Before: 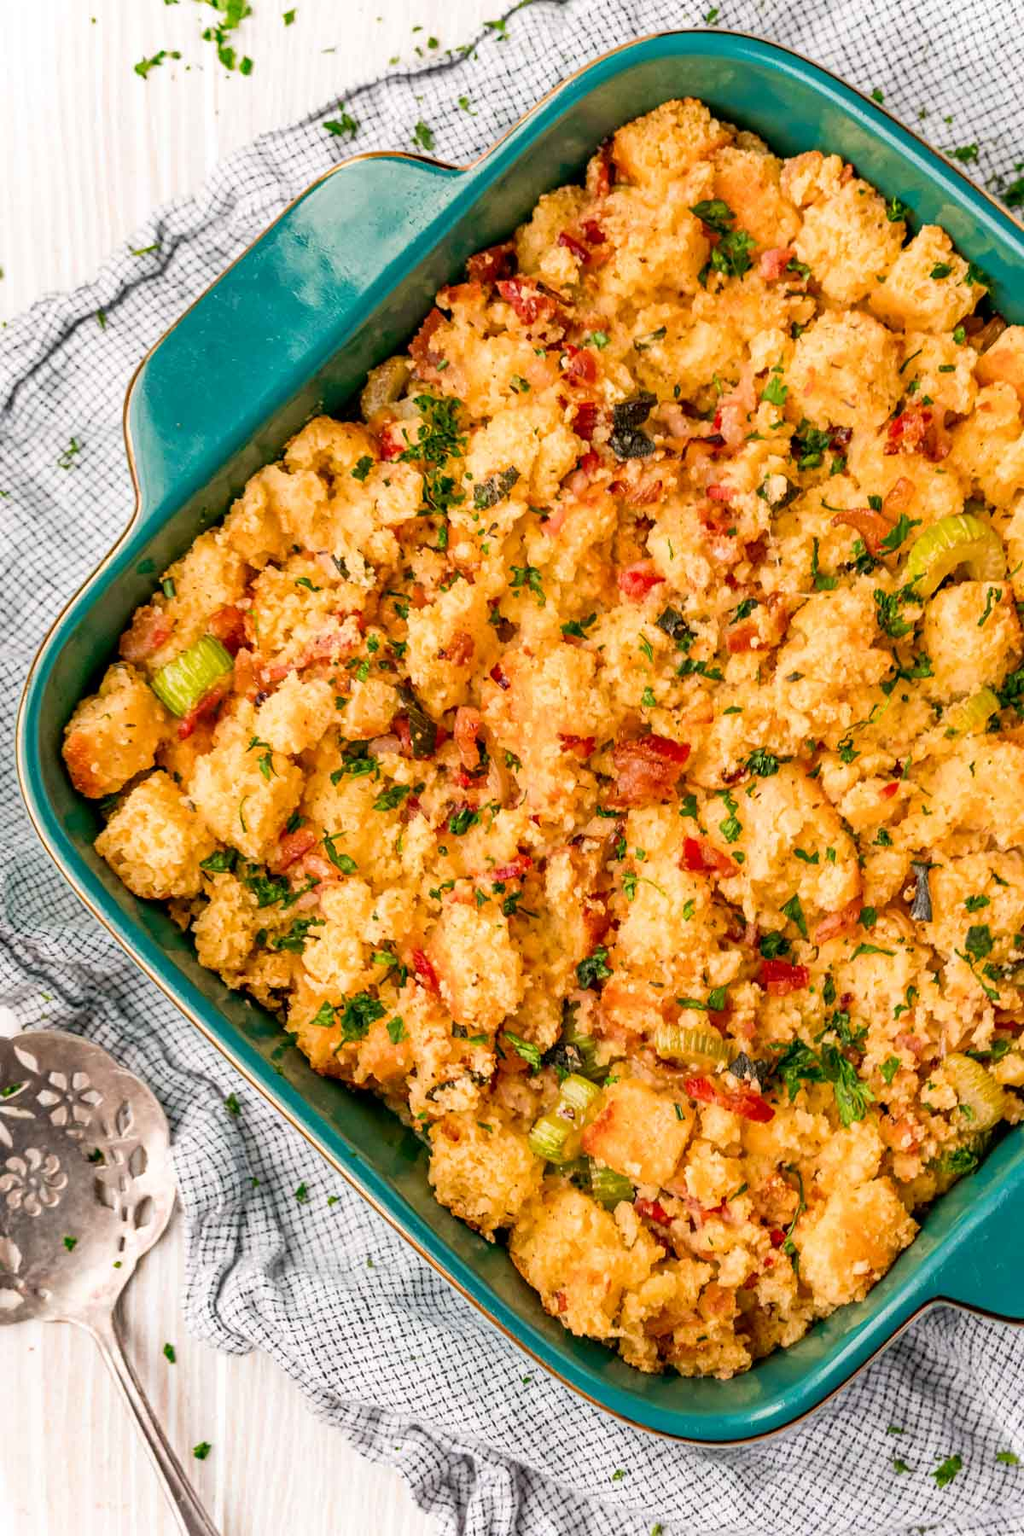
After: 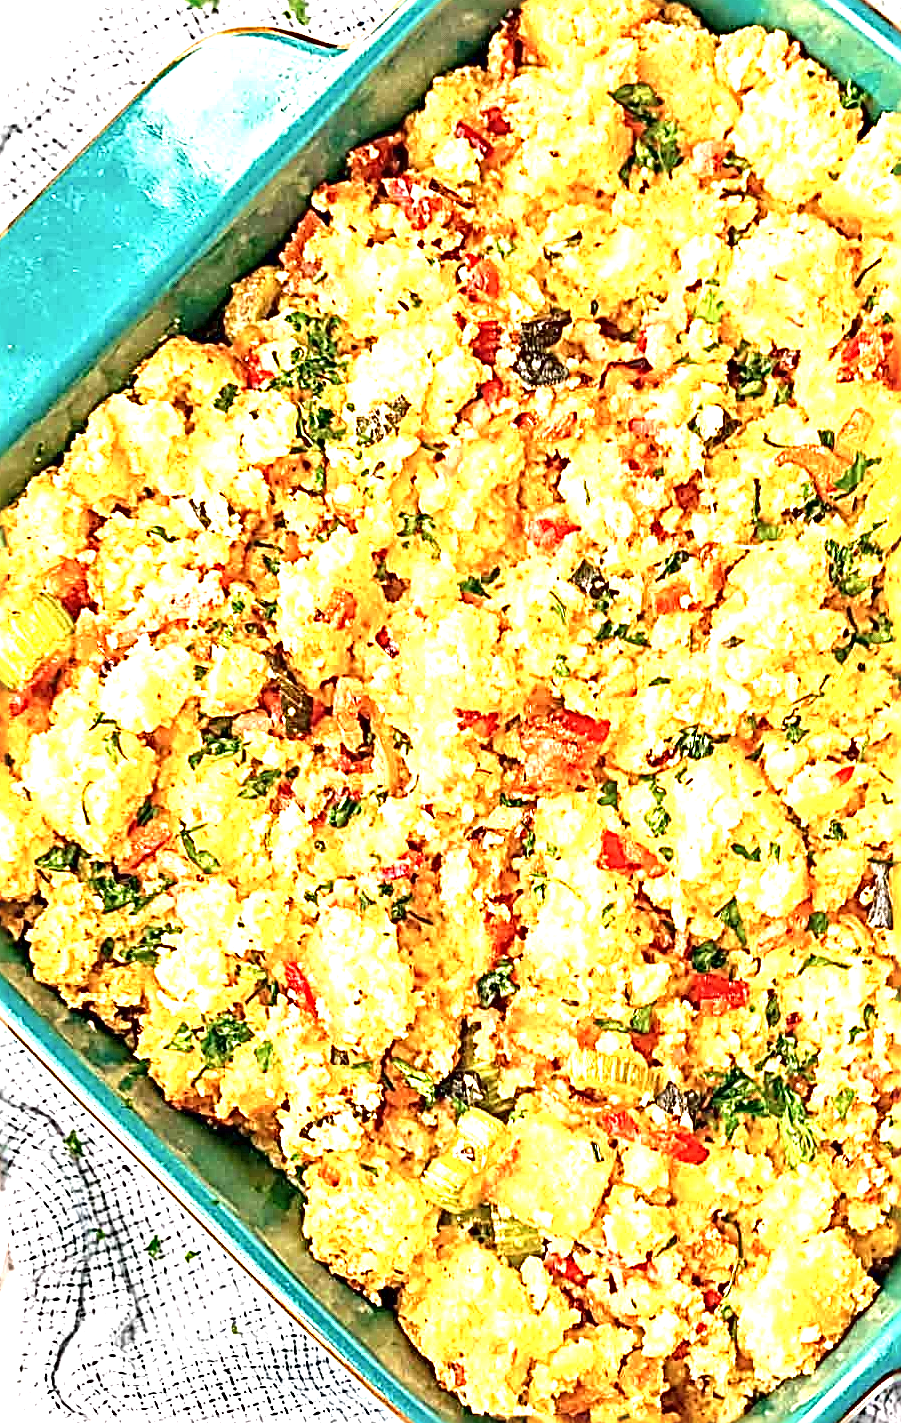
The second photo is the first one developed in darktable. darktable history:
crop: left 16.658%, top 8.421%, right 8.204%, bottom 12.475%
exposure: black level correction 0, exposure 1.019 EV, compensate exposure bias true, compensate highlight preservation false
sharpen: radius 3.155, amount 1.745
color calibration: gray › normalize channels true, illuminant same as pipeline (D50), adaptation XYZ, x 0.345, y 0.358, temperature 5017.36 K, gamut compression 0.018
contrast brightness saturation: saturation -0.087
